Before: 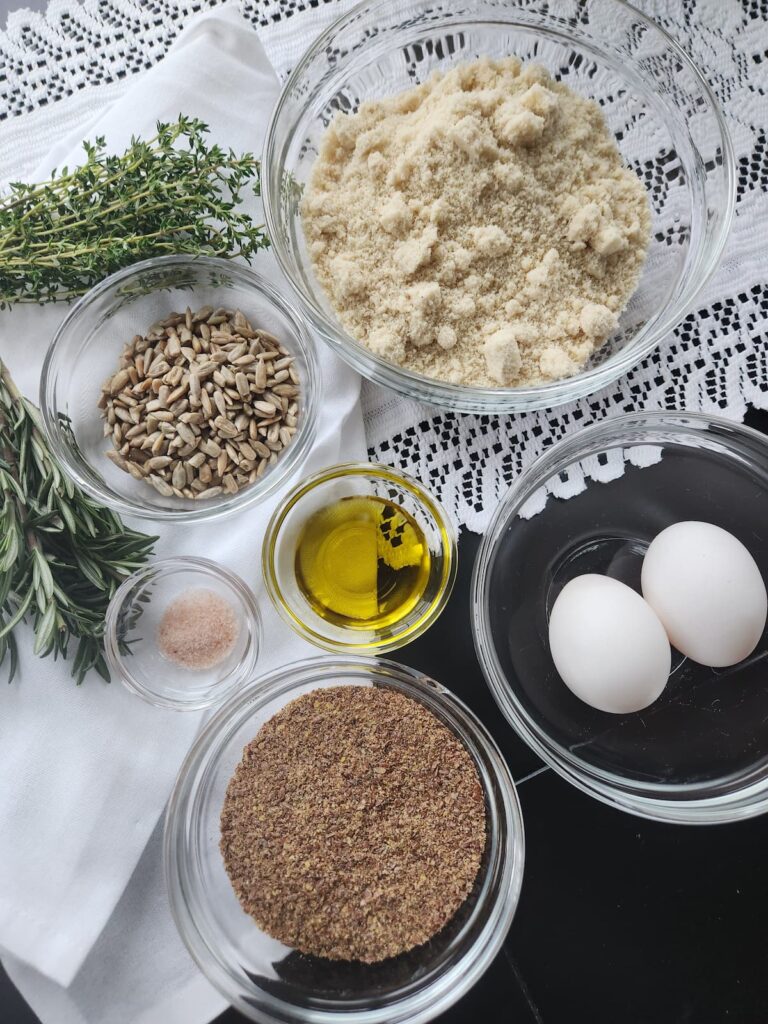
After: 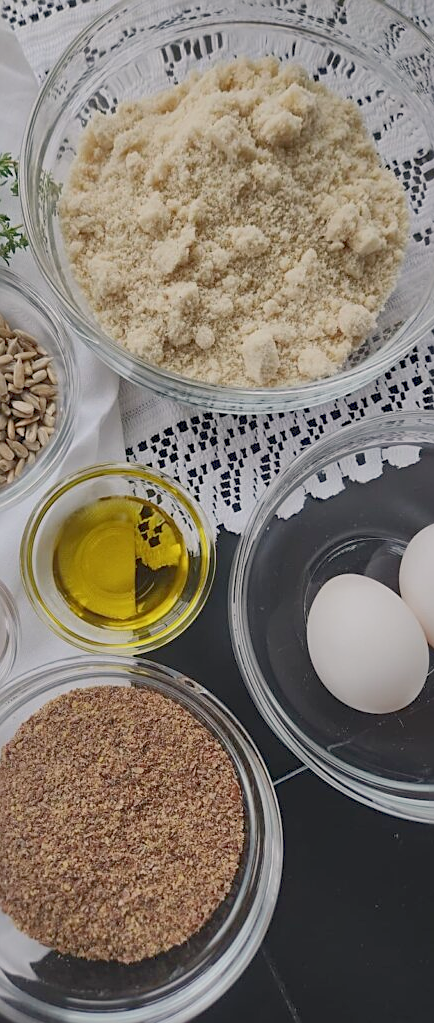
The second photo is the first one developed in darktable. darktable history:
color balance rgb: highlights gain › chroma 1.051%, highlights gain › hue 60.14°, perceptual saturation grading › global saturation 0.094%, contrast -29.815%
sharpen: on, module defaults
crop: left 31.594%, top 0.009%, right 11.804%
local contrast: mode bilateral grid, contrast 21, coarseness 50, detail 120%, midtone range 0.2
